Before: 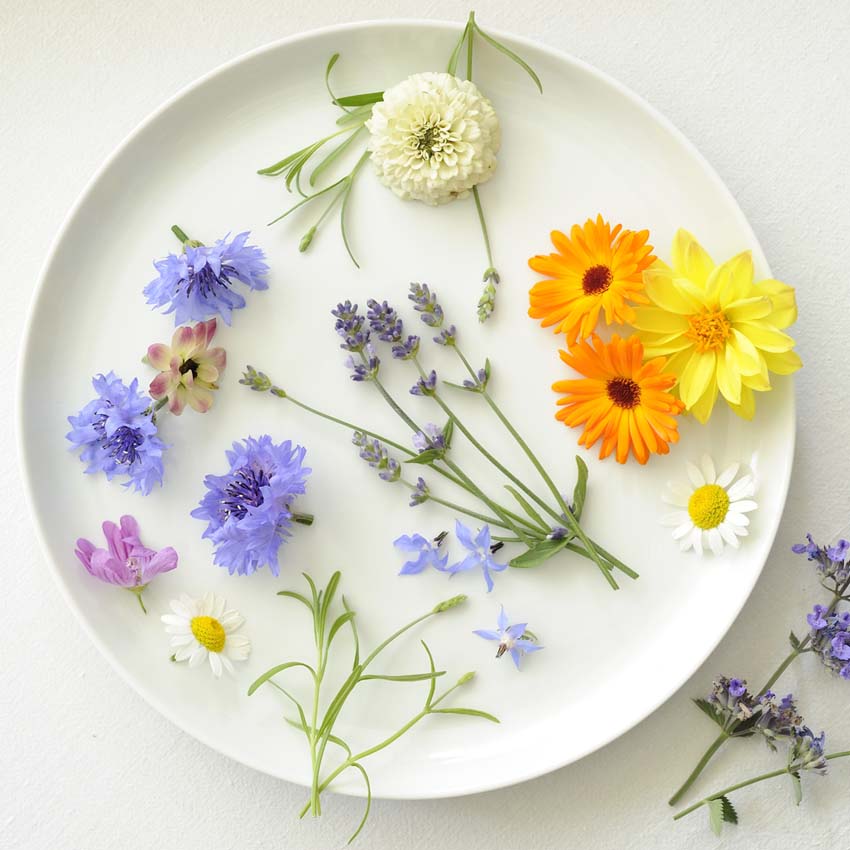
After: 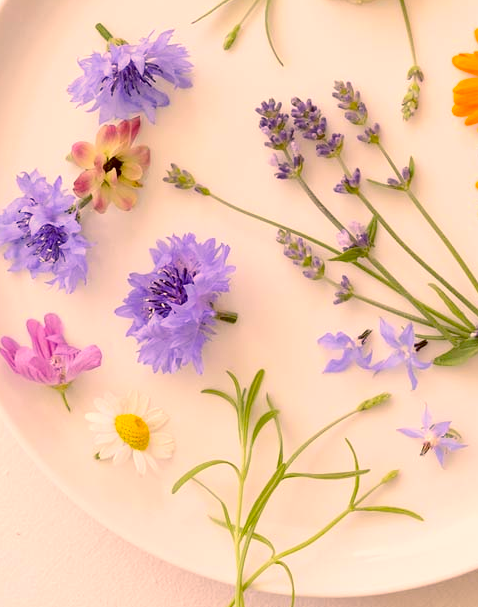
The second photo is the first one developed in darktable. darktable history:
crop: left 8.966%, top 23.852%, right 34.699%, bottom 4.703%
color correction: highlights a* 21.88, highlights b* 22.25
color balance: lift [1, 1.015, 1.004, 0.985], gamma [1, 0.958, 0.971, 1.042], gain [1, 0.956, 0.977, 1.044]
